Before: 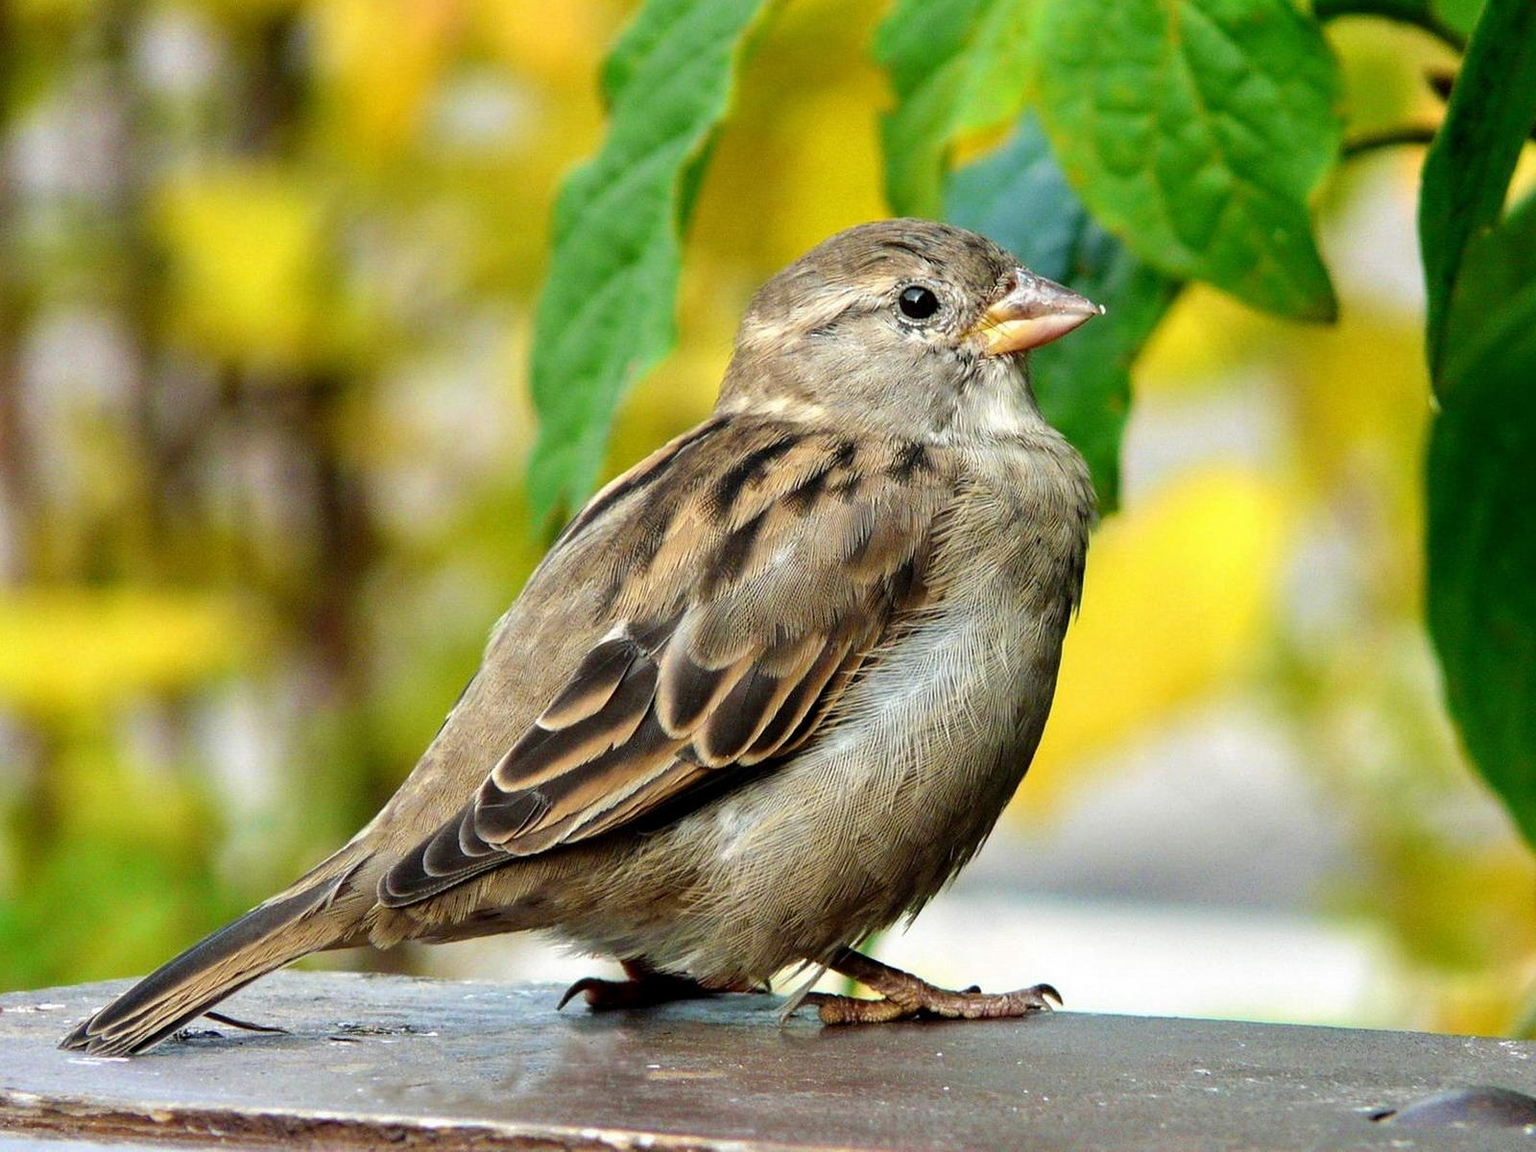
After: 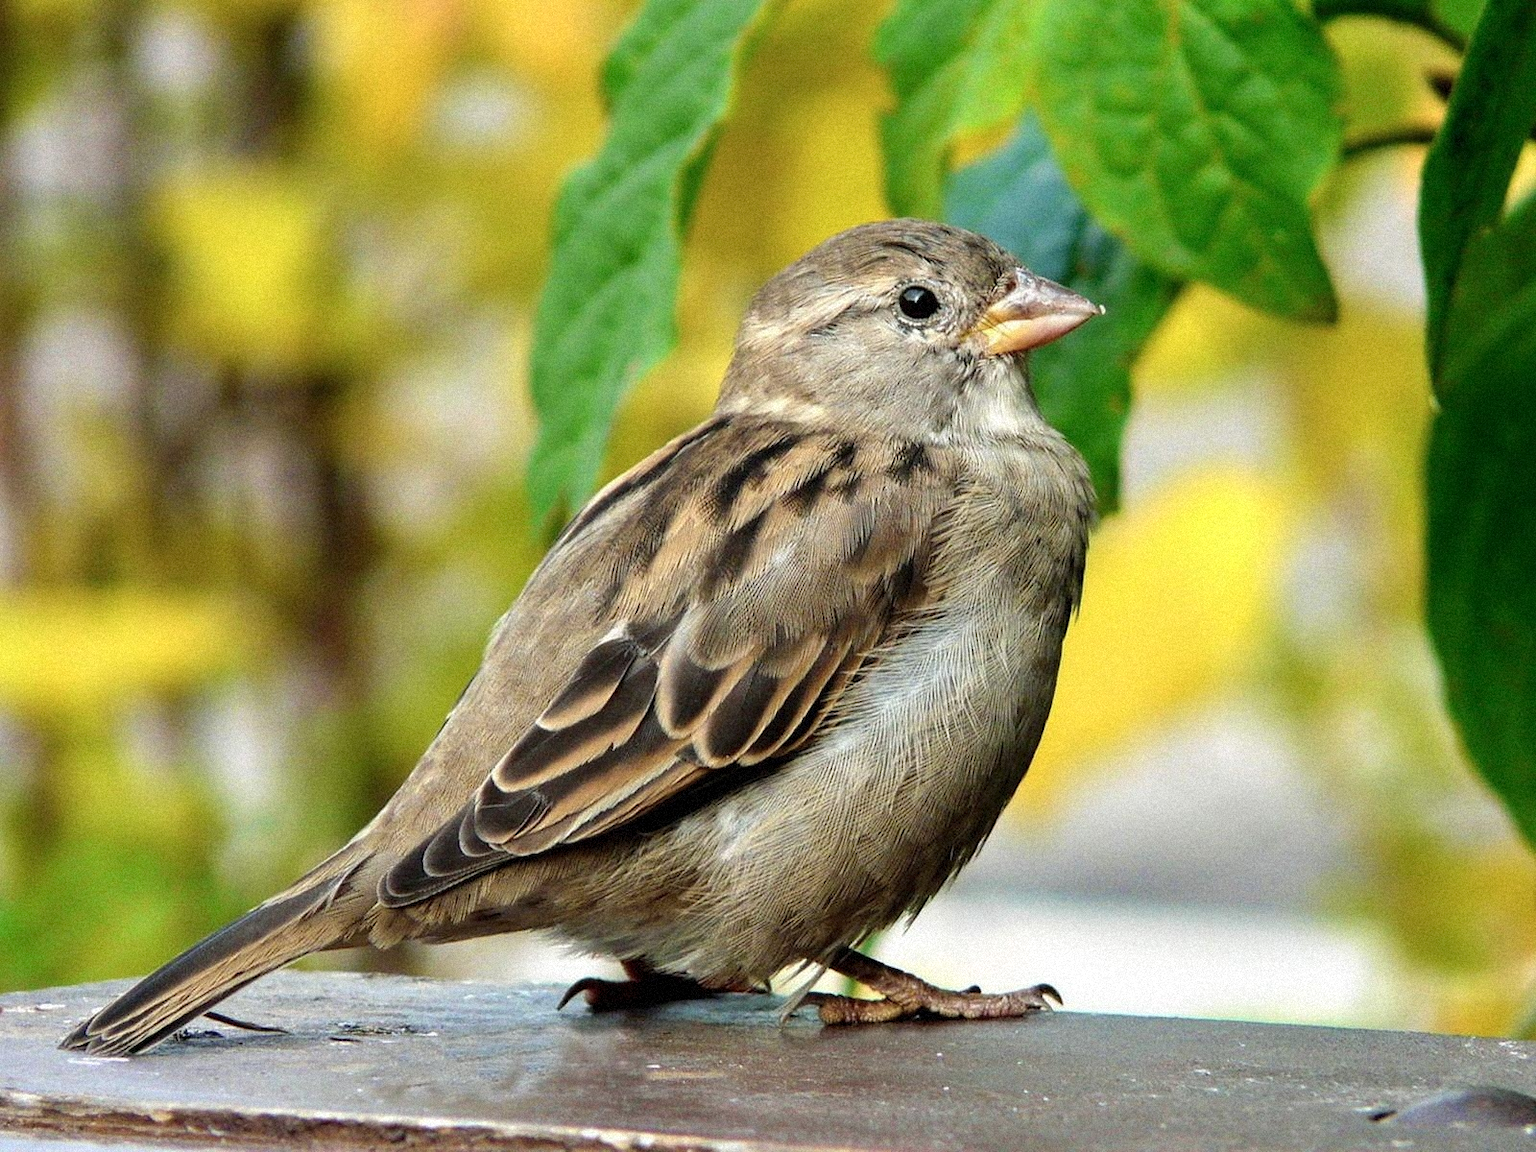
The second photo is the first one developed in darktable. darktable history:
grain: mid-tones bias 0%
color zones: curves: ch0 [(0, 0.5) (0.143, 0.52) (0.286, 0.5) (0.429, 0.5) (0.571, 0.5) (0.714, 0.5) (0.857, 0.5) (1, 0.5)]; ch1 [(0, 0.489) (0.155, 0.45) (0.286, 0.466) (0.429, 0.5) (0.571, 0.5) (0.714, 0.5) (0.857, 0.5) (1, 0.489)]
